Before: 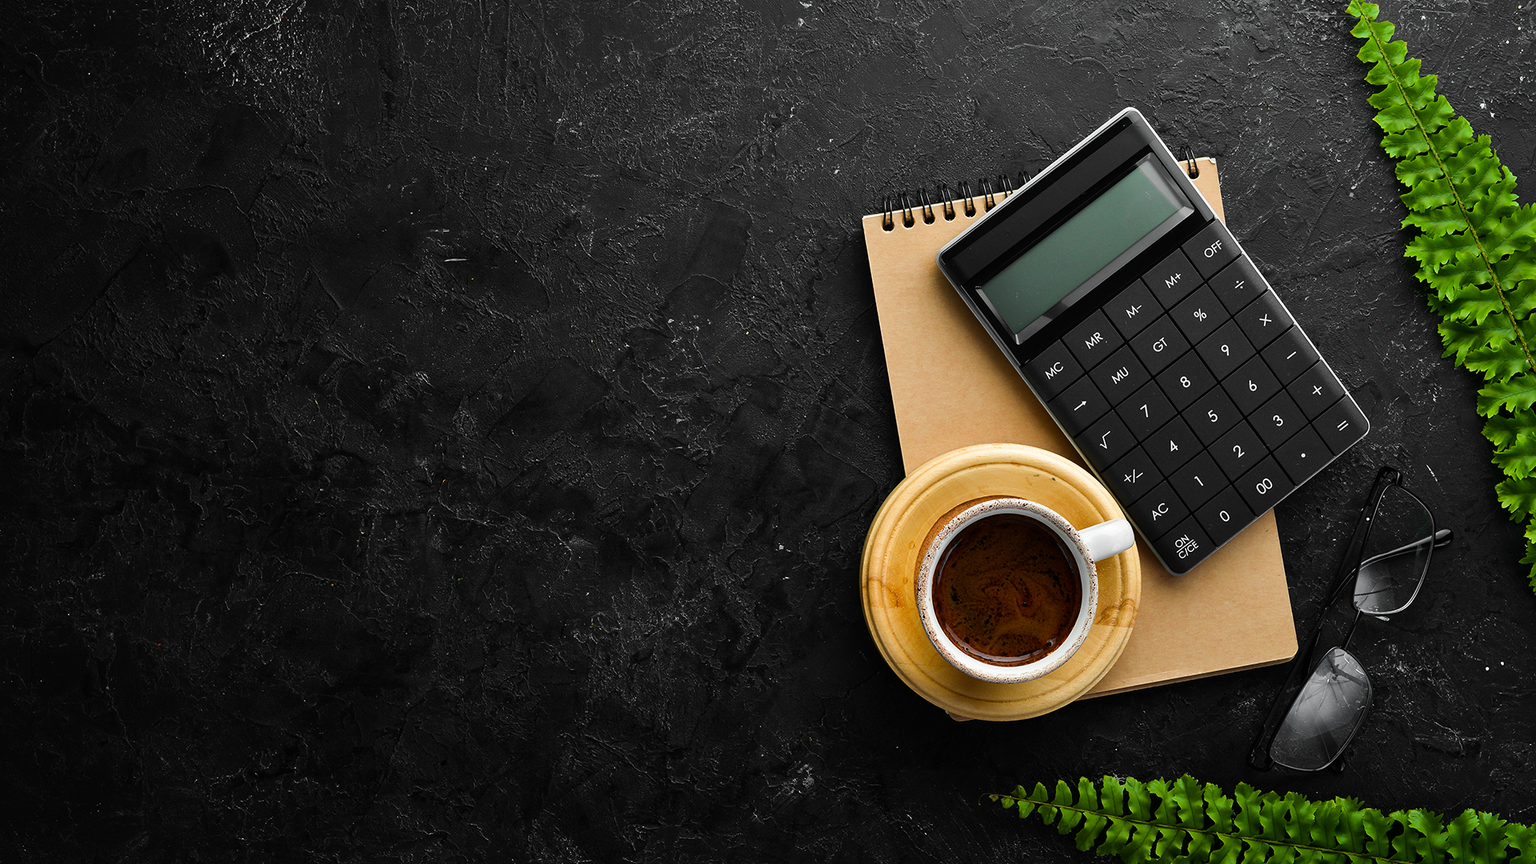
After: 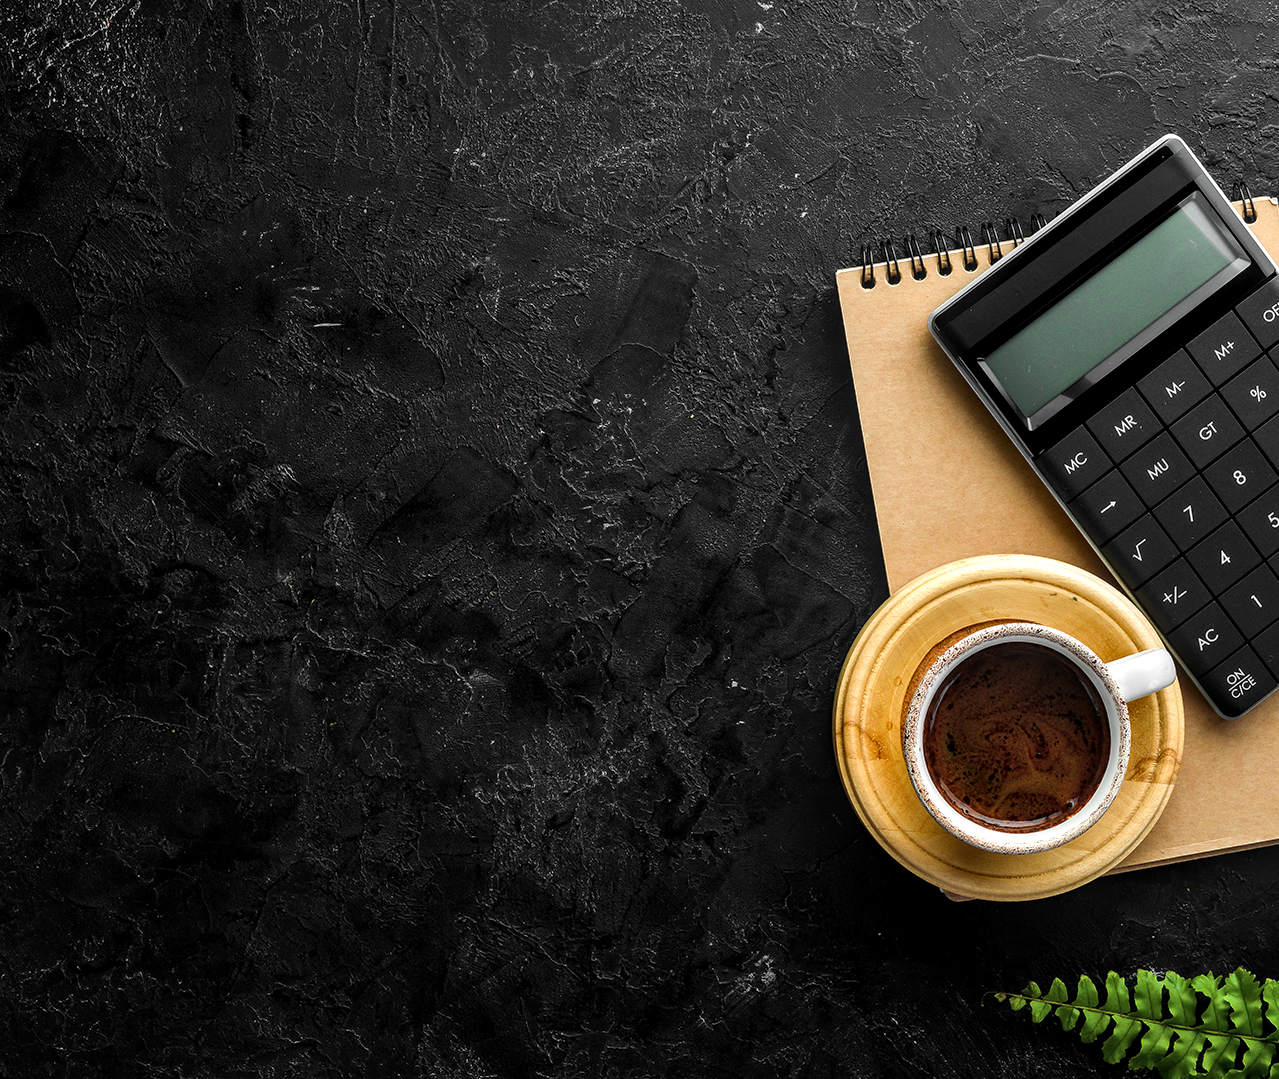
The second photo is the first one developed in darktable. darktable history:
crop and rotate: left 12.648%, right 20.685%
local contrast: detail 154%
